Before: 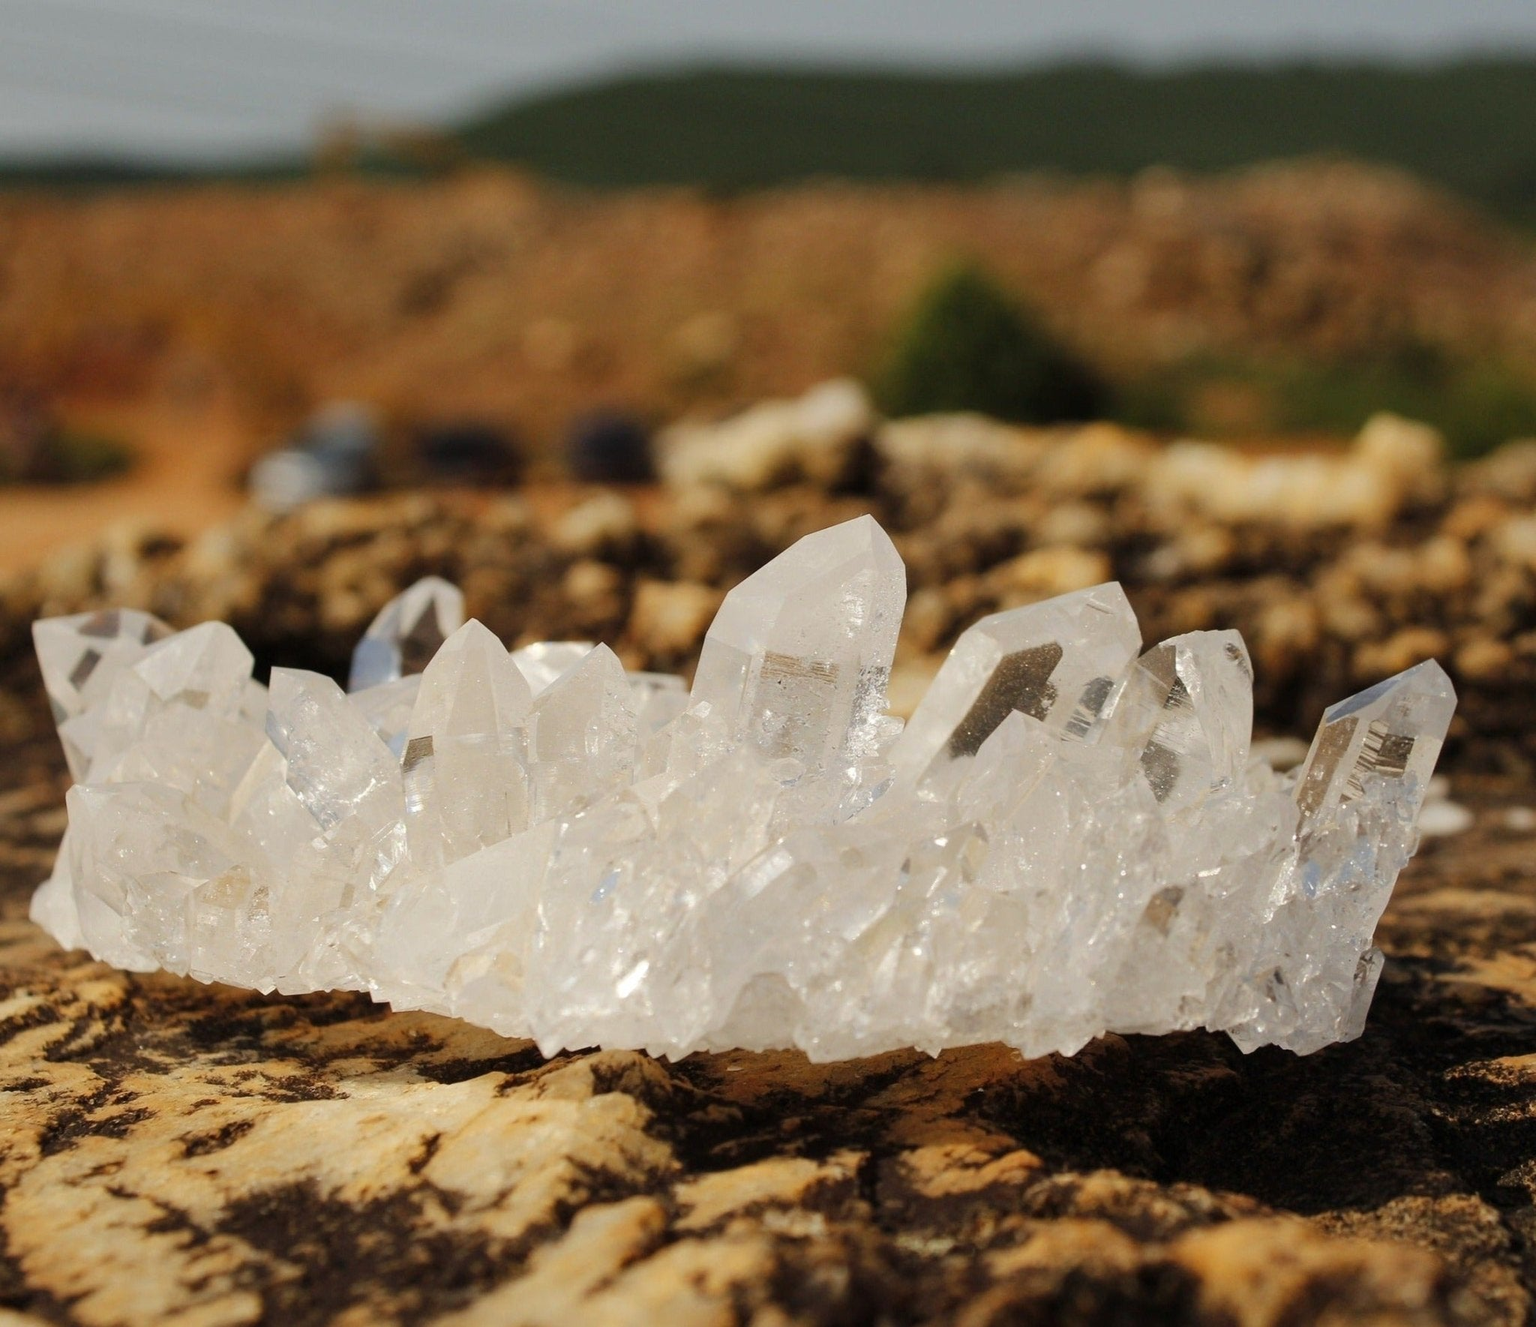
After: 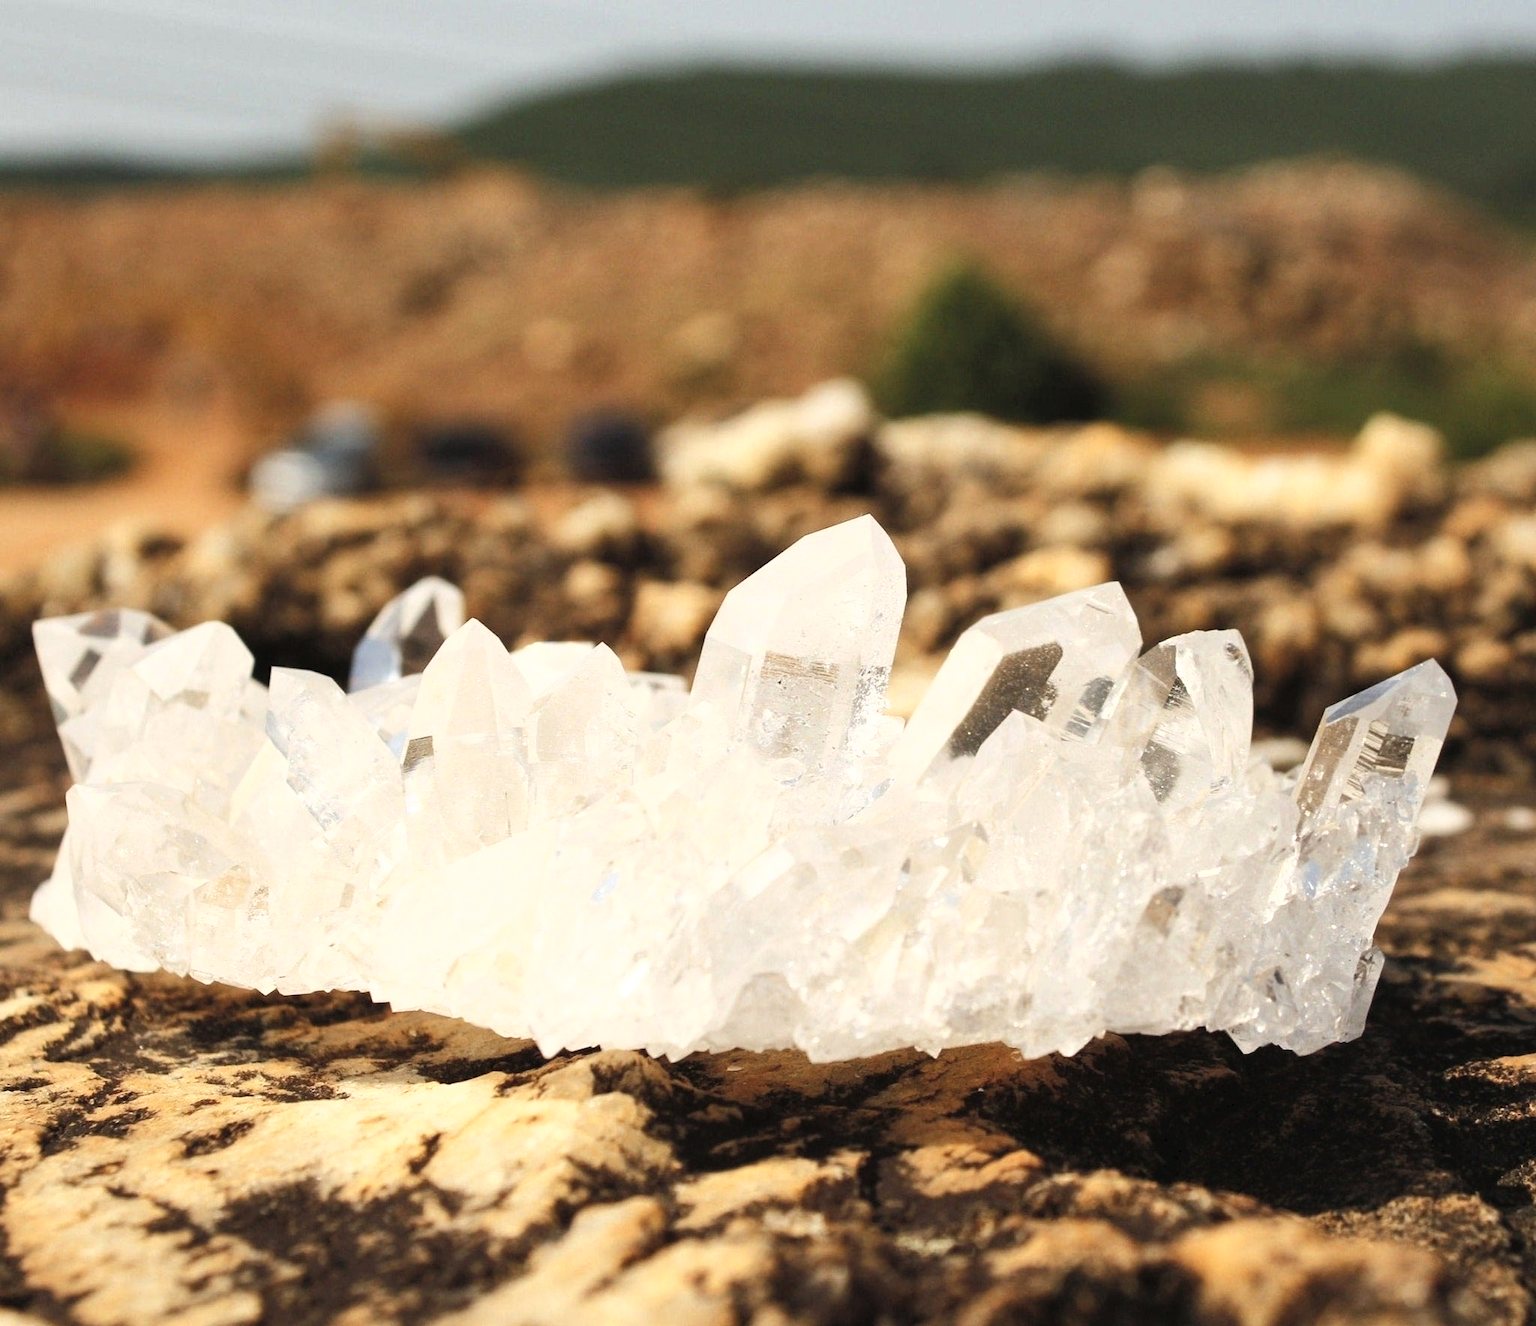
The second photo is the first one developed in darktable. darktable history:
exposure: exposure 0.014 EV, compensate exposure bias true, compensate highlight preservation false
tone curve: curves: ch0 [(0, 0) (0.003, 0.032) (0.011, 0.036) (0.025, 0.049) (0.044, 0.075) (0.069, 0.112) (0.1, 0.151) (0.136, 0.197) (0.177, 0.241) (0.224, 0.295) (0.277, 0.355) (0.335, 0.429) (0.399, 0.512) (0.468, 0.607) (0.543, 0.702) (0.623, 0.796) (0.709, 0.903) (0.801, 0.987) (0.898, 0.997) (1, 1)], color space Lab, independent channels, preserve colors none
